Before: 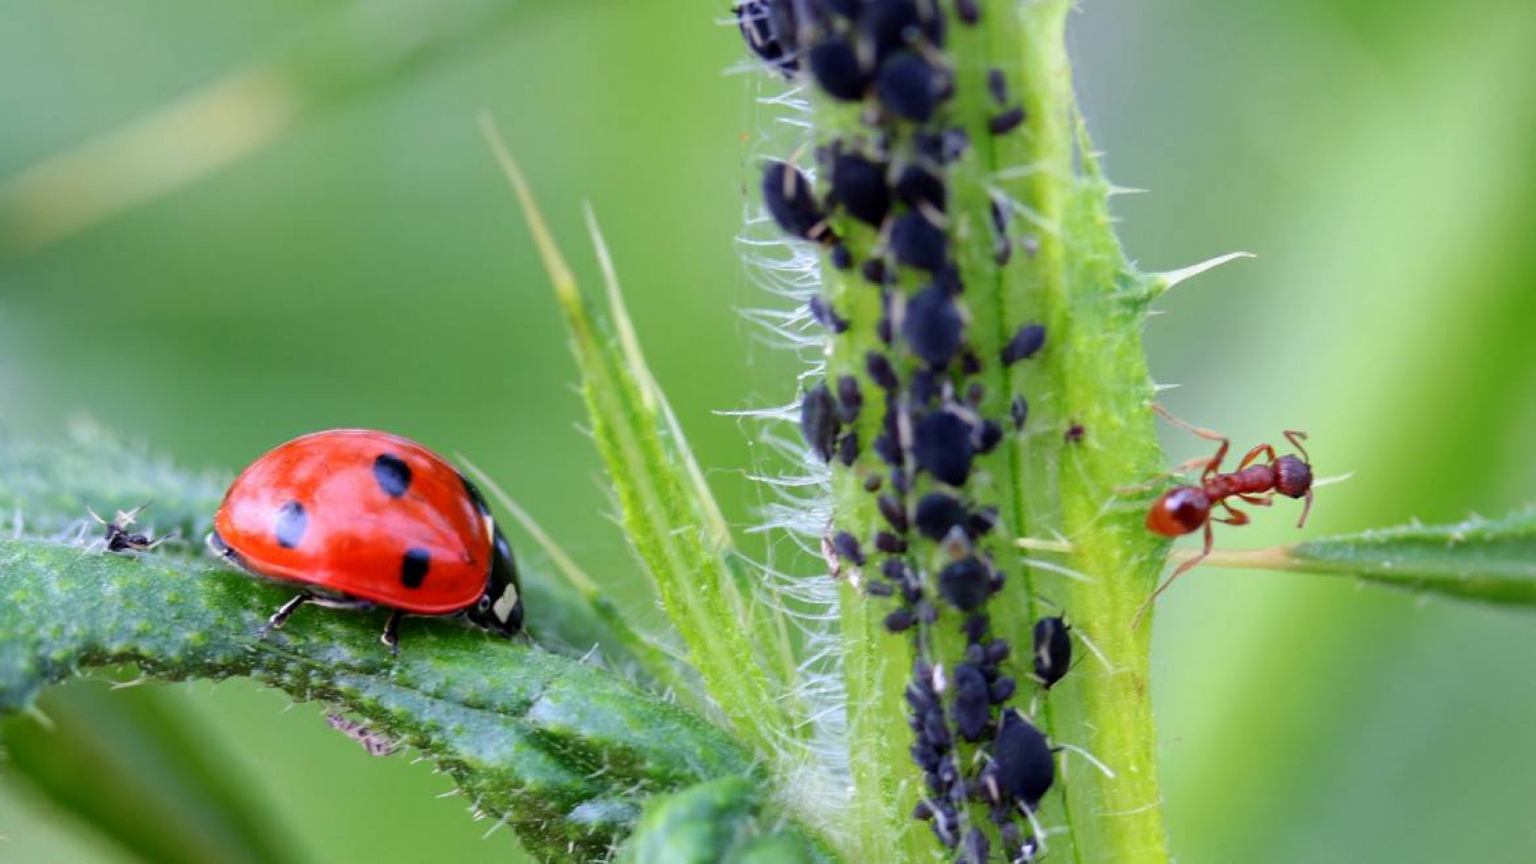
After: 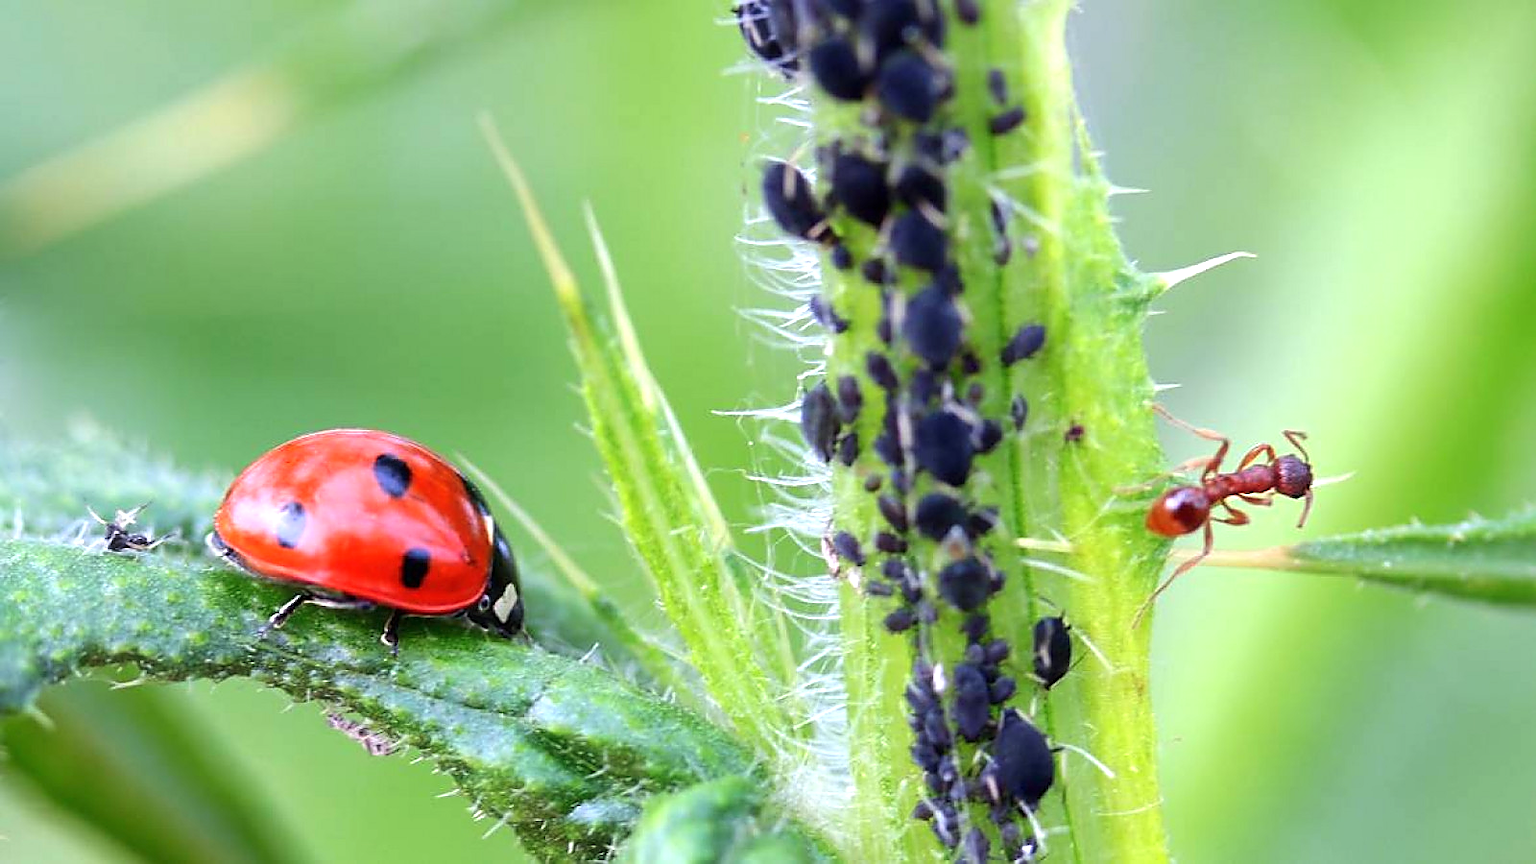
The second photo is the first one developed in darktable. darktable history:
exposure: exposure 0.559 EV, compensate highlight preservation false
haze removal: strength -0.05
sharpen: radius 1.4, amount 1.25, threshold 0.7
